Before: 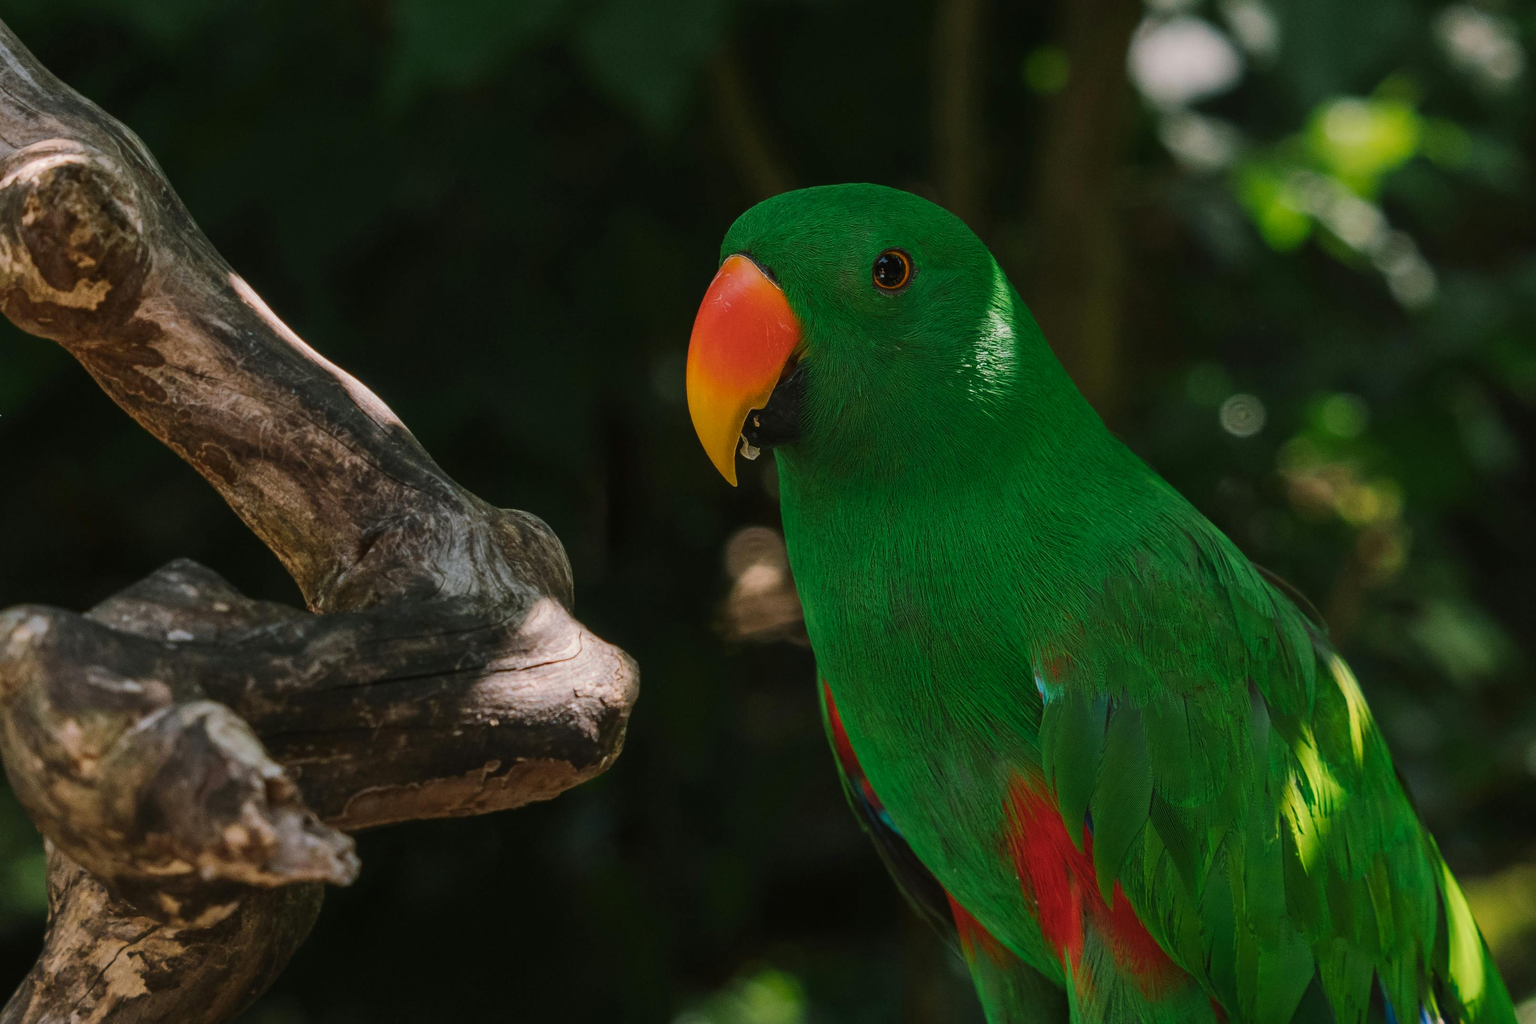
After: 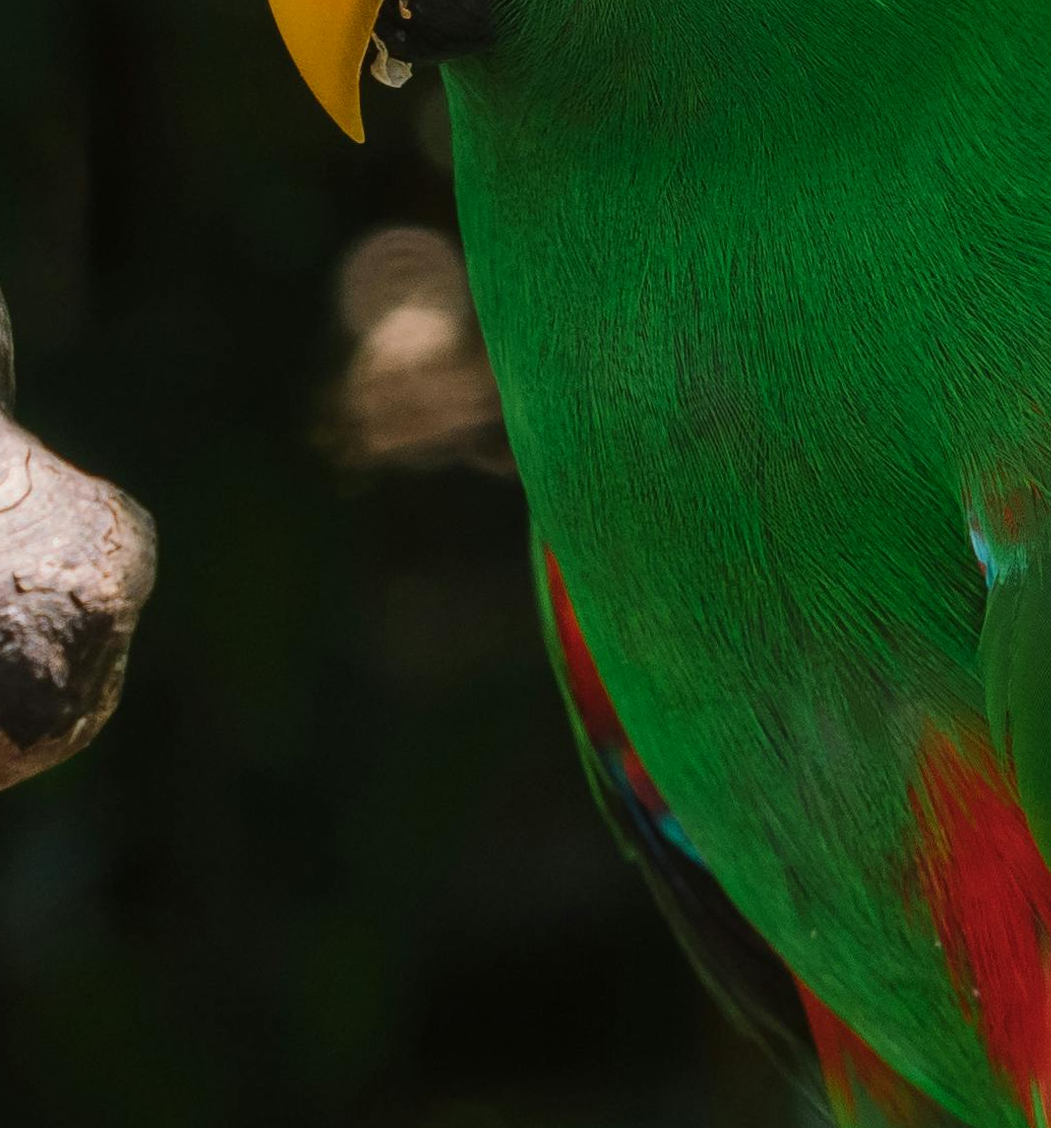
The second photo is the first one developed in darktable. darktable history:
rotate and perspective: rotation -0.013°, lens shift (vertical) -0.027, lens shift (horizontal) 0.178, crop left 0.016, crop right 0.989, crop top 0.082, crop bottom 0.918
crop: left 40.878%, top 39.176%, right 25.993%, bottom 3.081%
